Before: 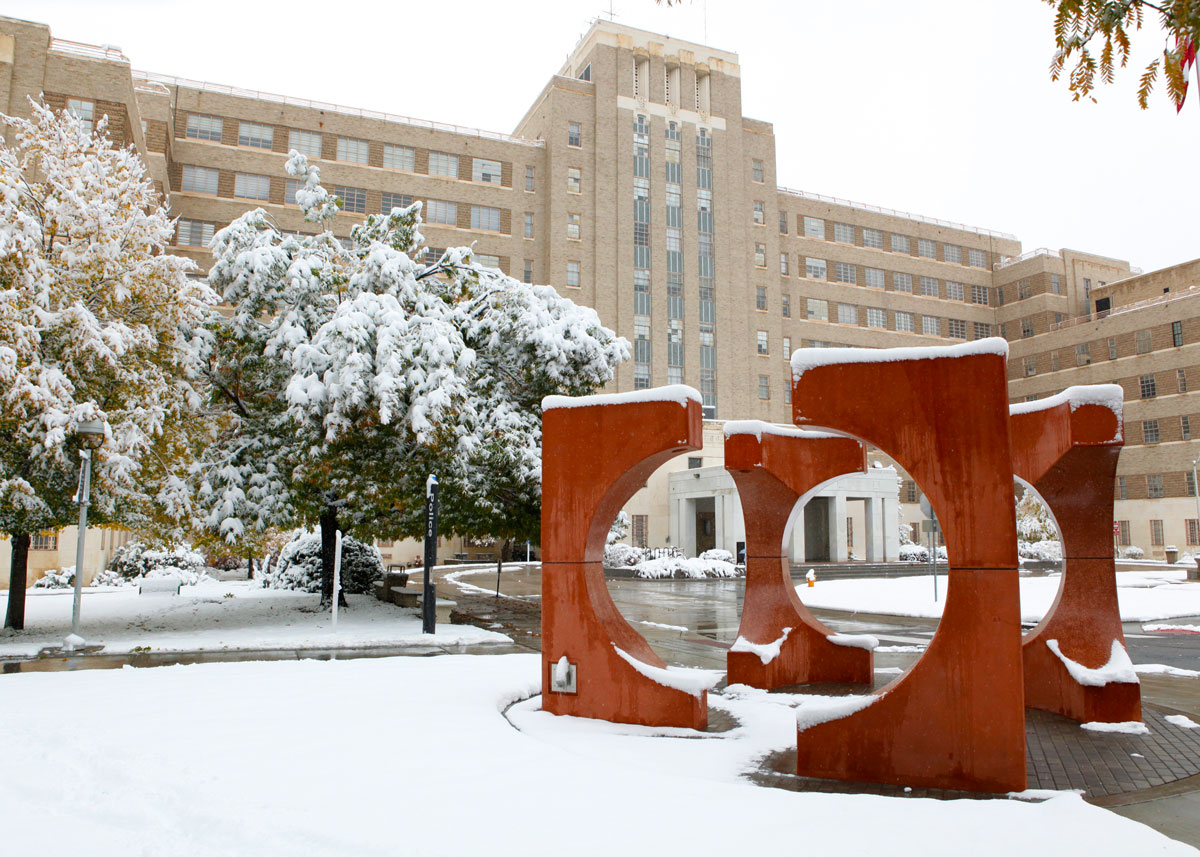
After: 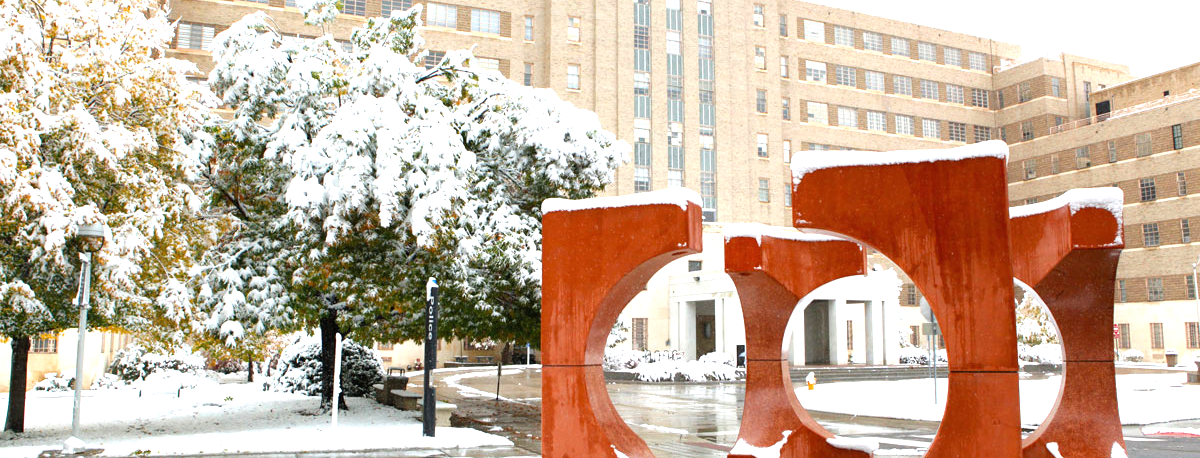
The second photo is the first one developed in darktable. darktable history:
exposure: black level correction 0, exposure 1 EV, compensate highlight preservation false
crop and rotate: top 23.043%, bottom 23.437%
